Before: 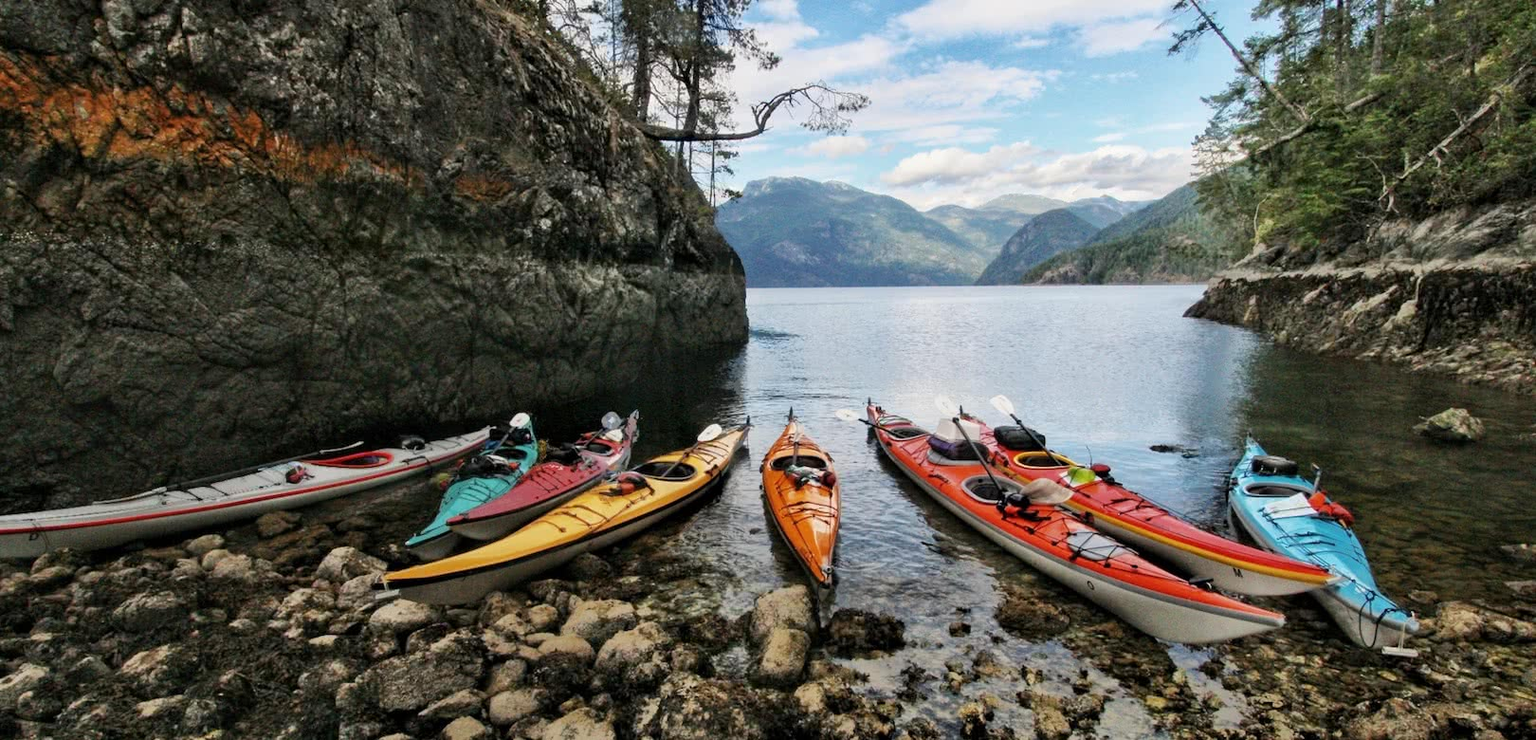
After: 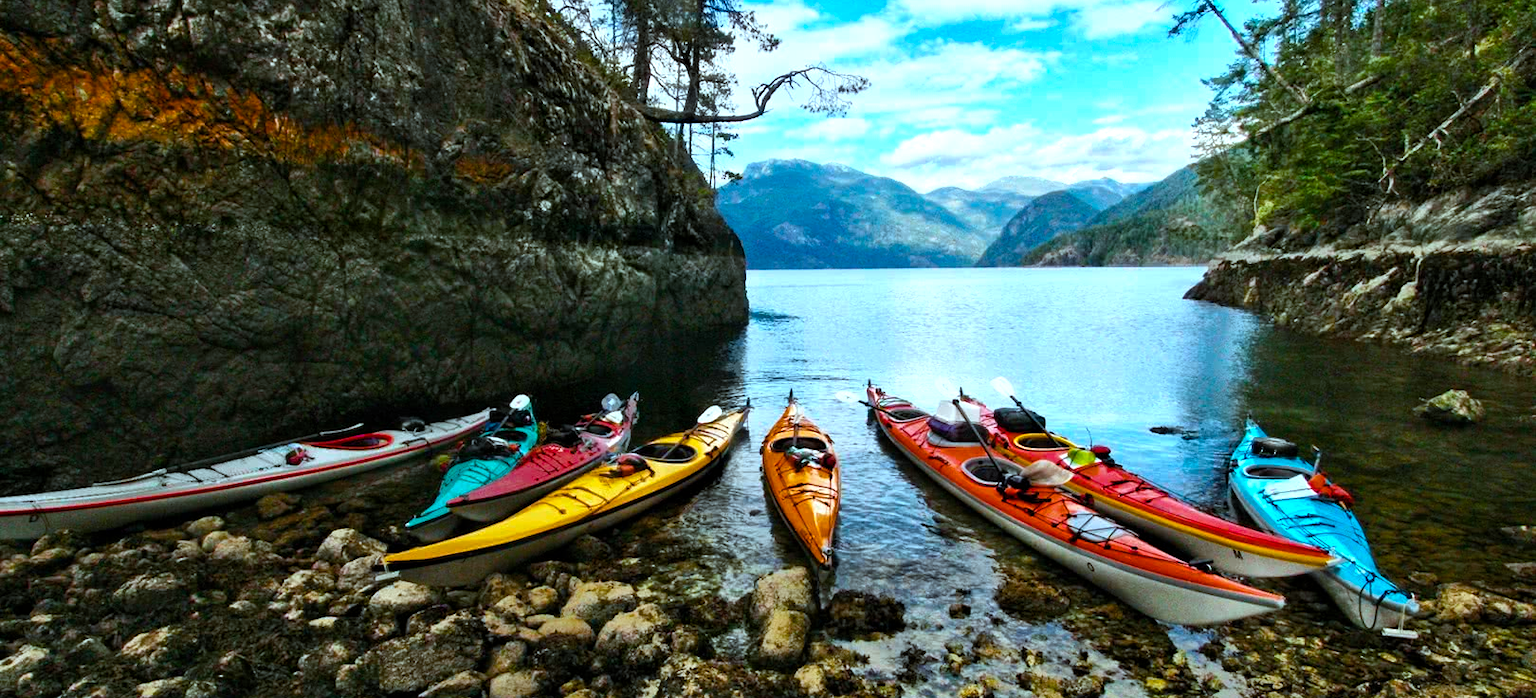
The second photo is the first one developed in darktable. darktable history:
color correction: highlights a* -11.71, highlights b* -15.58
color balance rgb: linear chroma grading › global chroma 9%, perceptual saturation grading › global saturation 36%, perceptual saturation grading › shadows 35%, perceptual brilliance grading › global brilliance 15%, perceptual brilliance grading › shadows -35%, global vibrance 15%
crop and rotate: top 2.479%, bottom 3.018%
